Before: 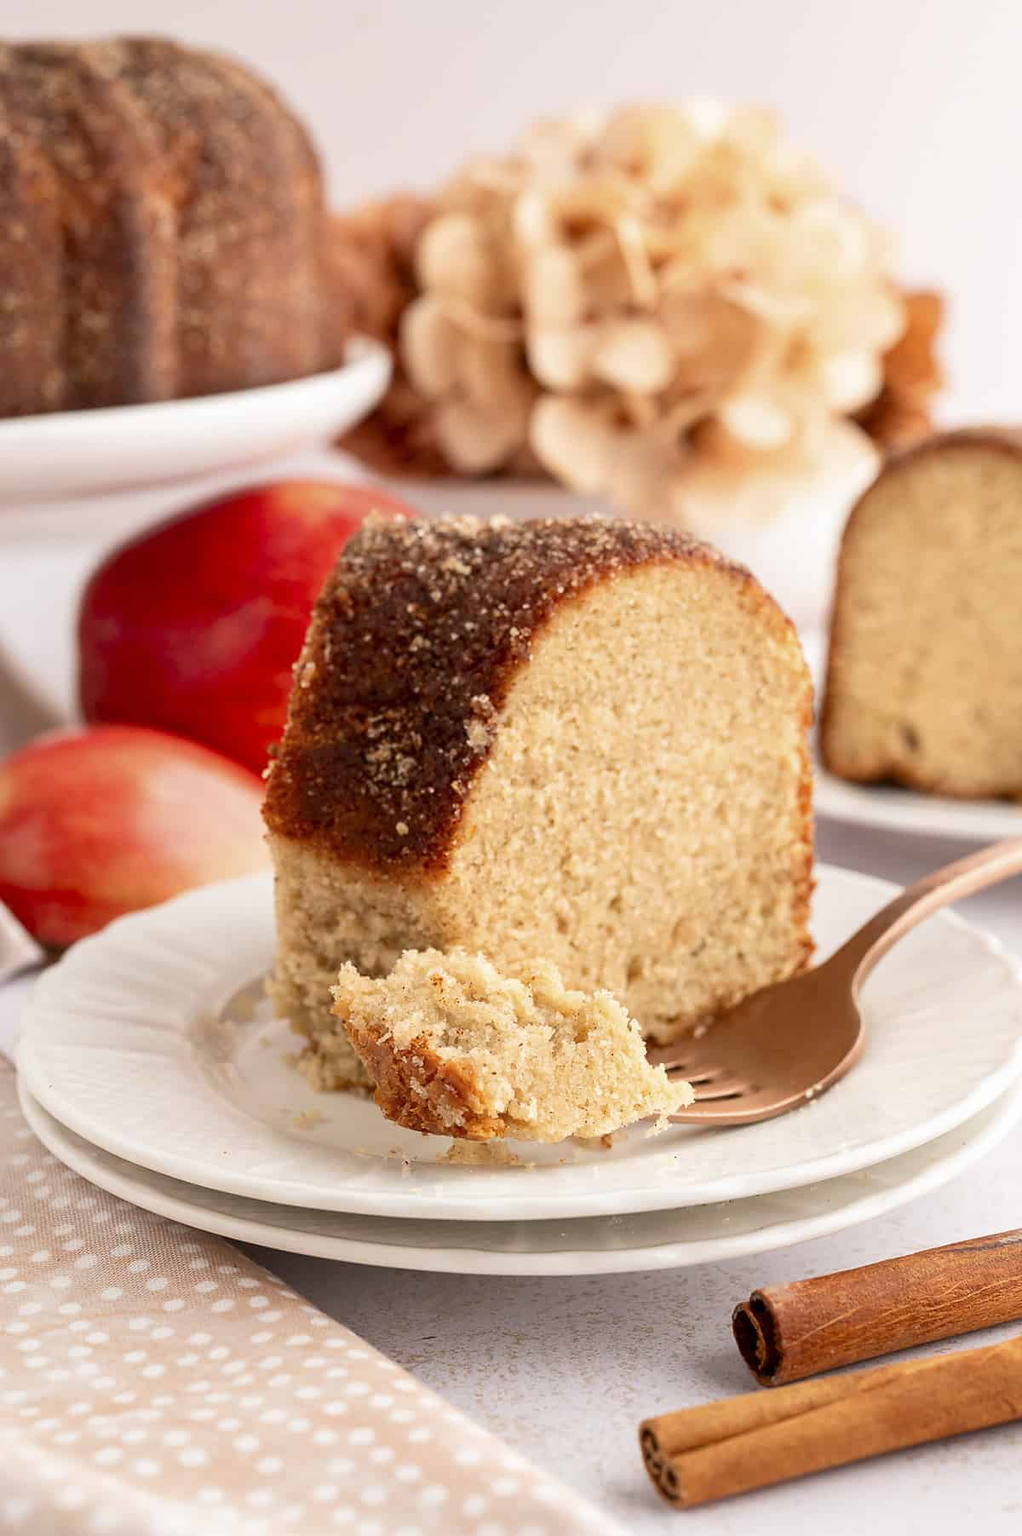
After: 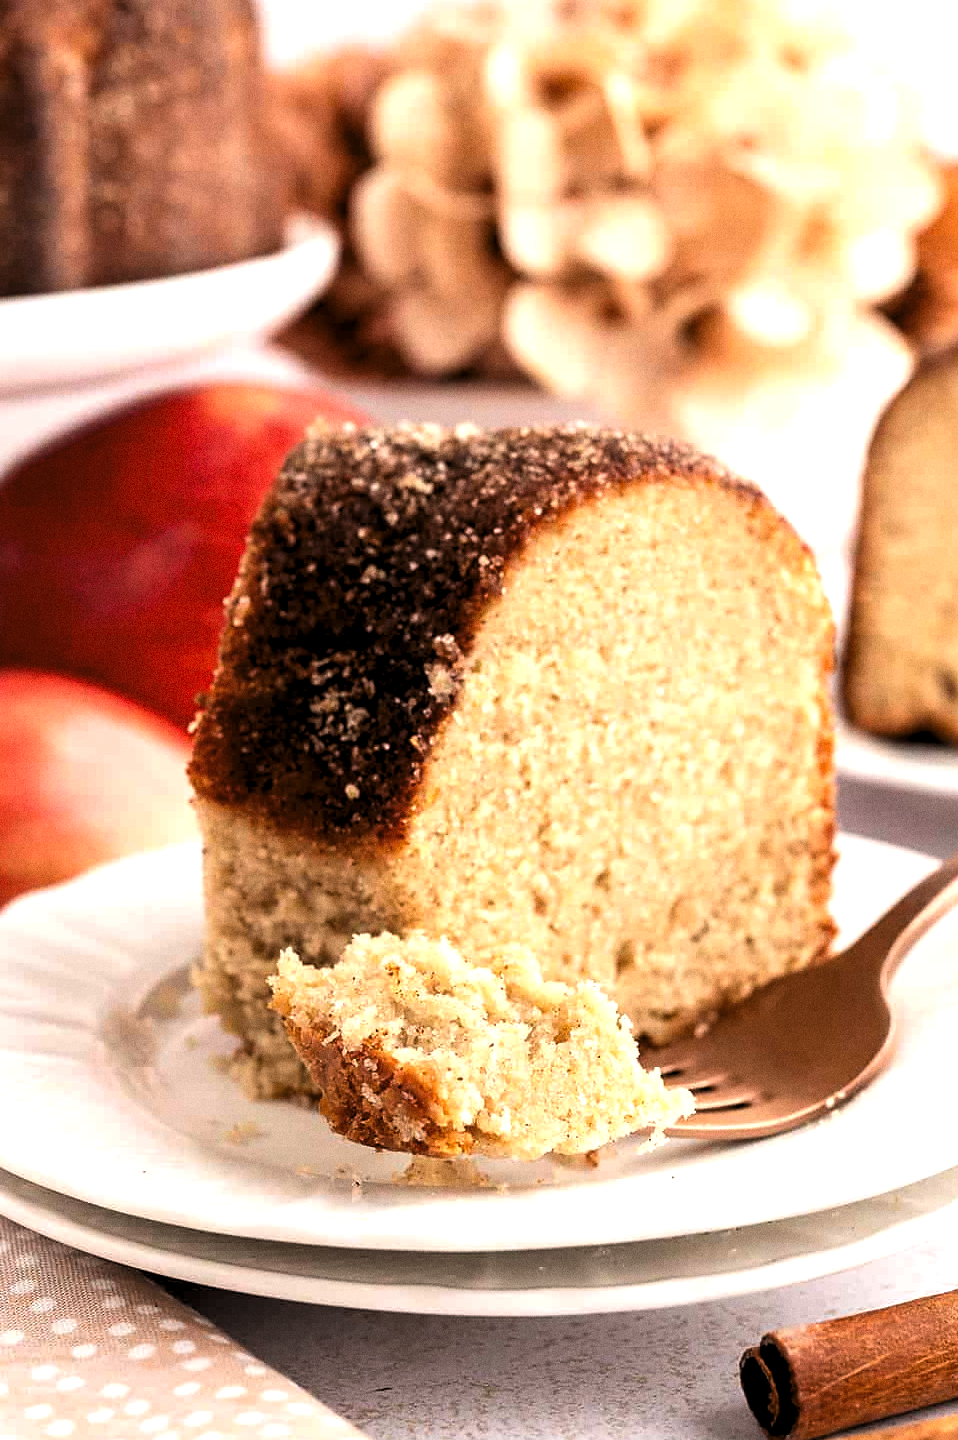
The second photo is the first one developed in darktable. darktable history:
crop and rotate: left 10.071%, top 10.071%, right 10.02%, bottom 10.02%
grain: coarseness 0.09 ISO
levels: levels [0.129, 0.519, 0.867]
